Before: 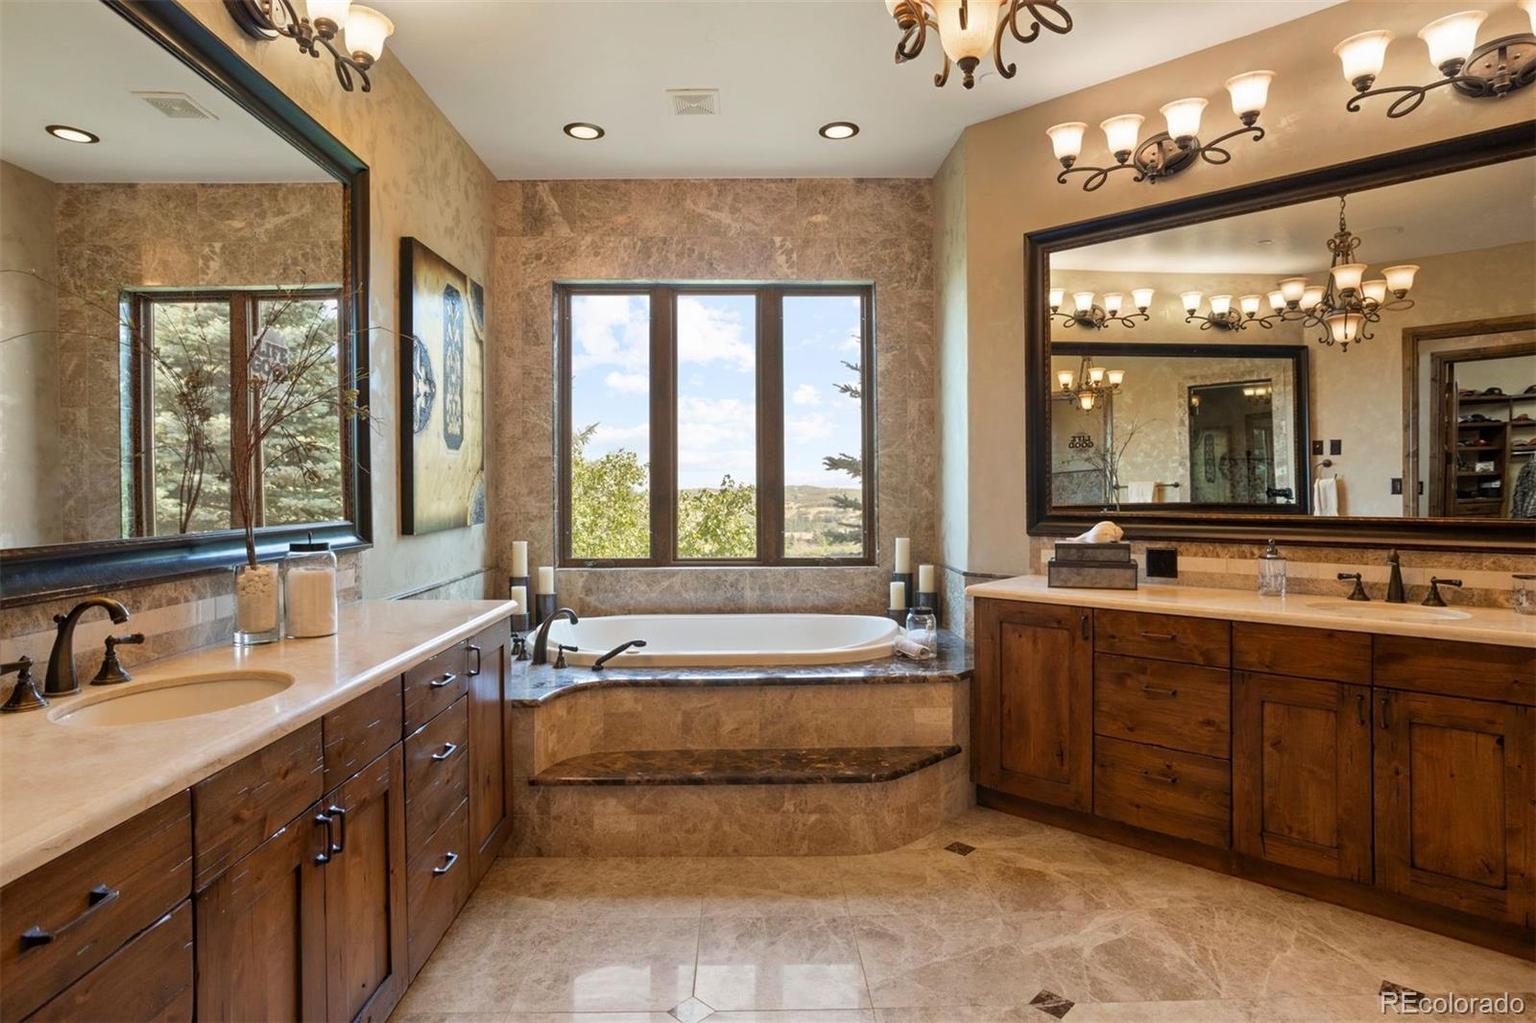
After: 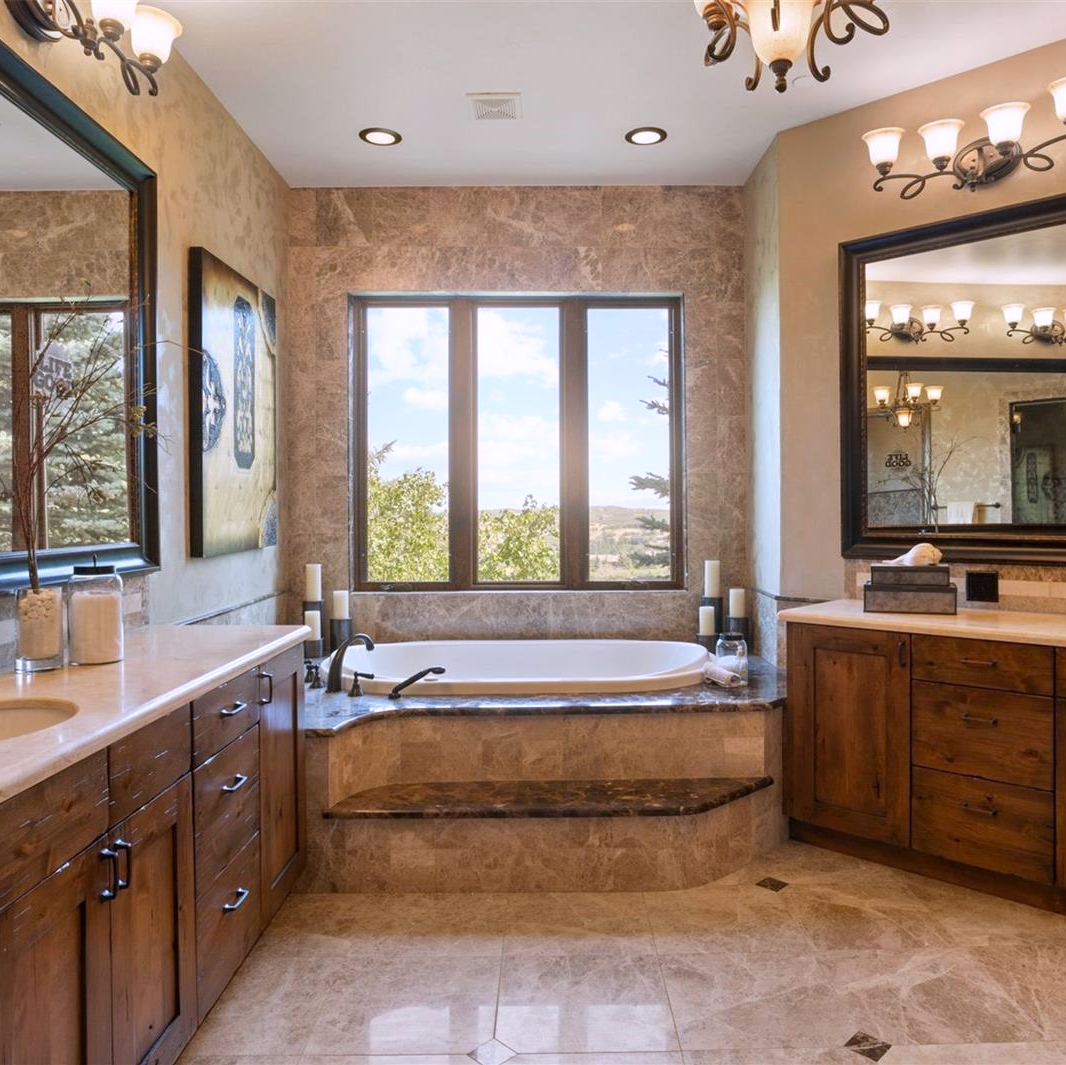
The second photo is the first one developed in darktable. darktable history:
bloom: size 9%, threshold 100%, strength 7%
crop and rotate: left 14.292%, right 19.041%
white balance: red 1.004, blue 1.096
